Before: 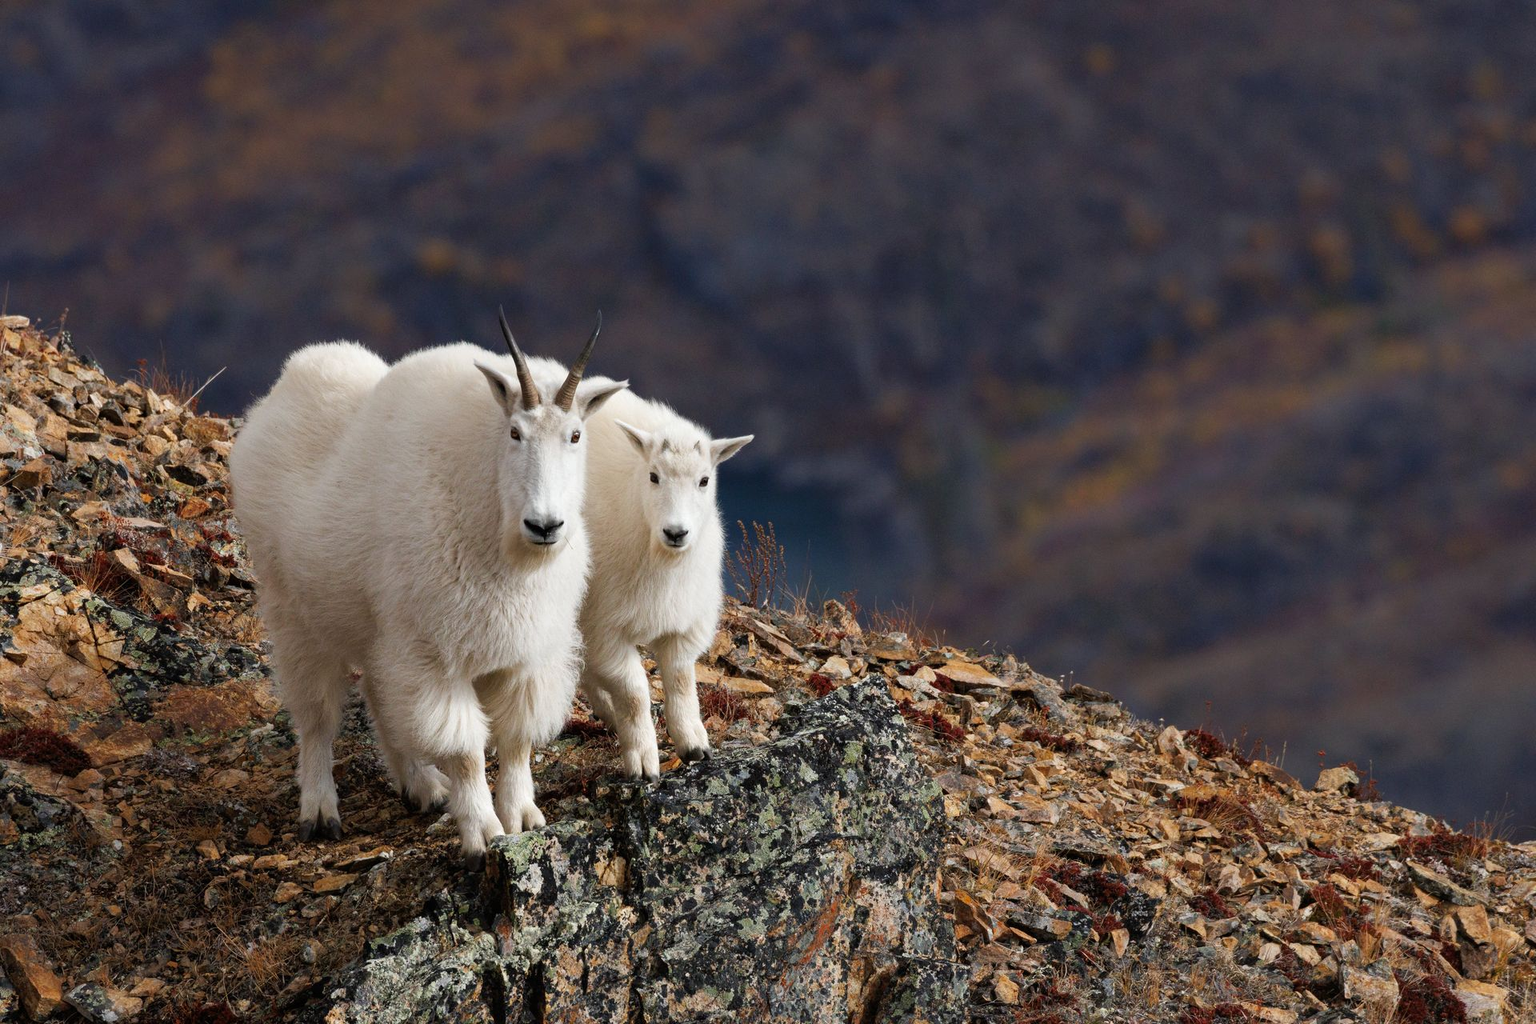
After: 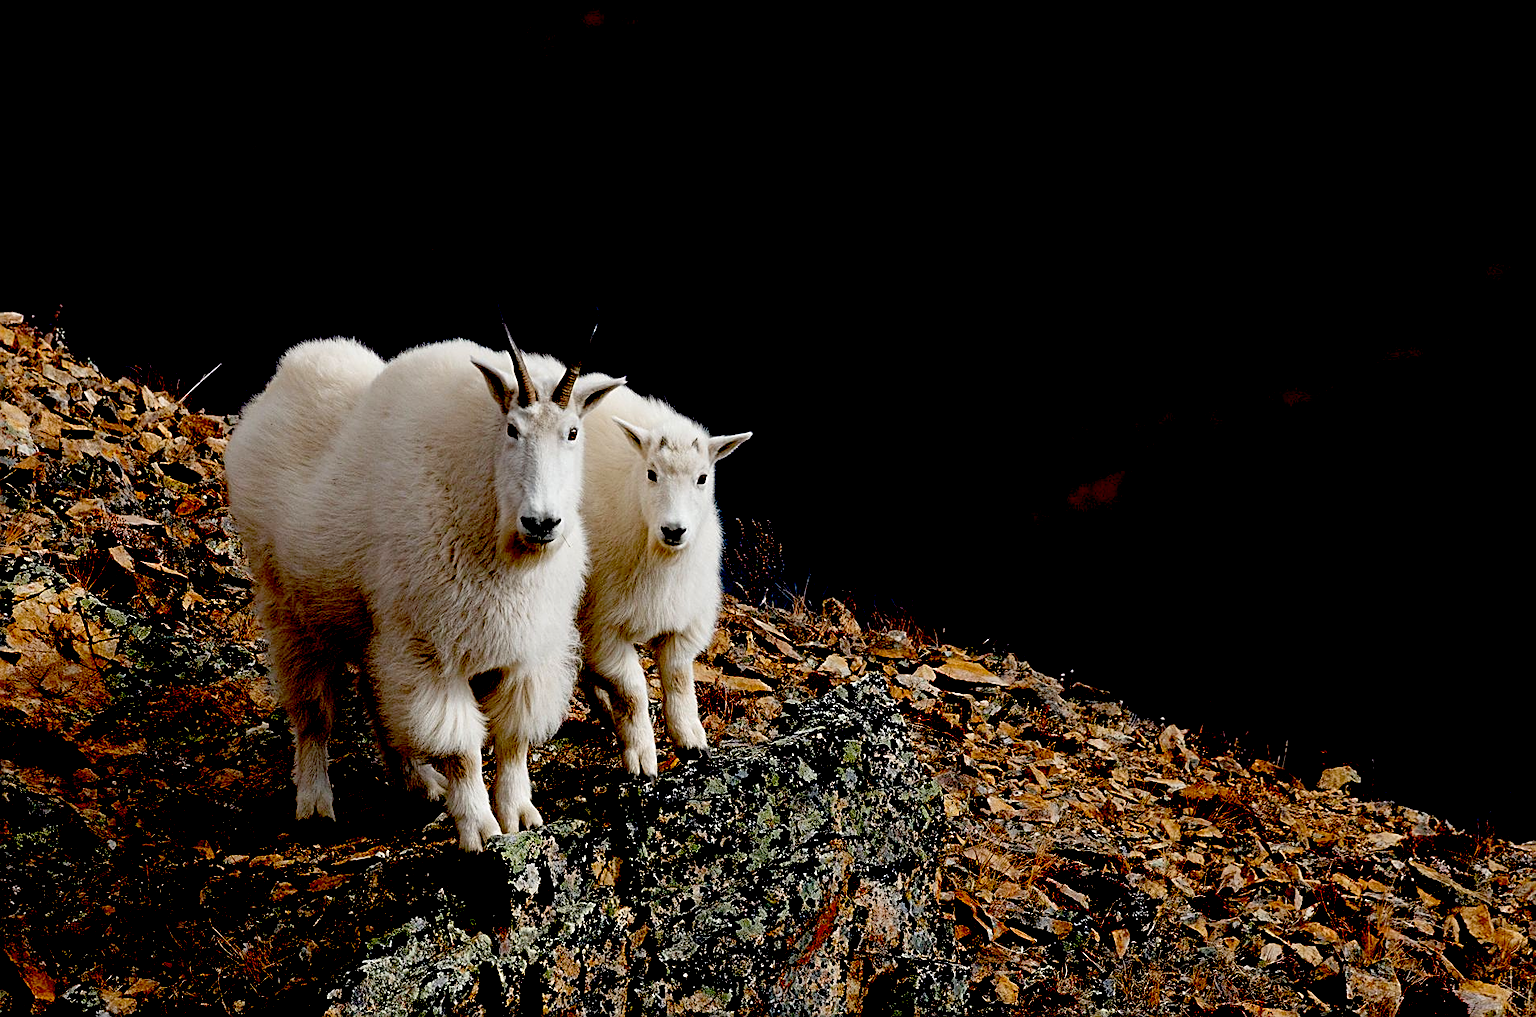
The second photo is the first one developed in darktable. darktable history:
crop: left 0.43%, top 0.579%, right 0.146%, bottom 0.661%
exposure: black level correction 0.099, exposure -0.087 EV, compensate highlight preservation false
sharpen: on, module defaults
